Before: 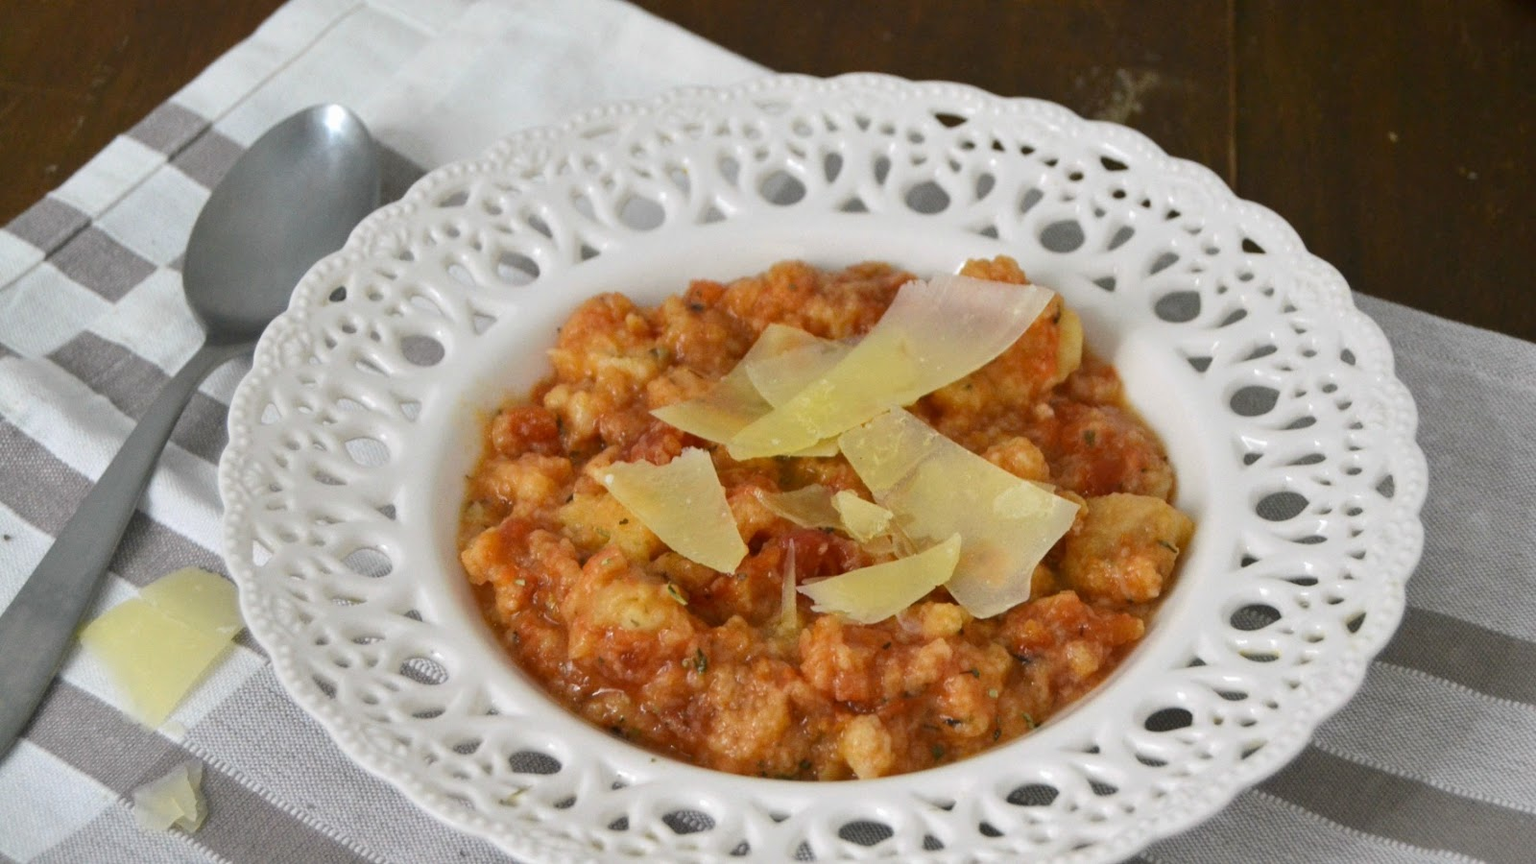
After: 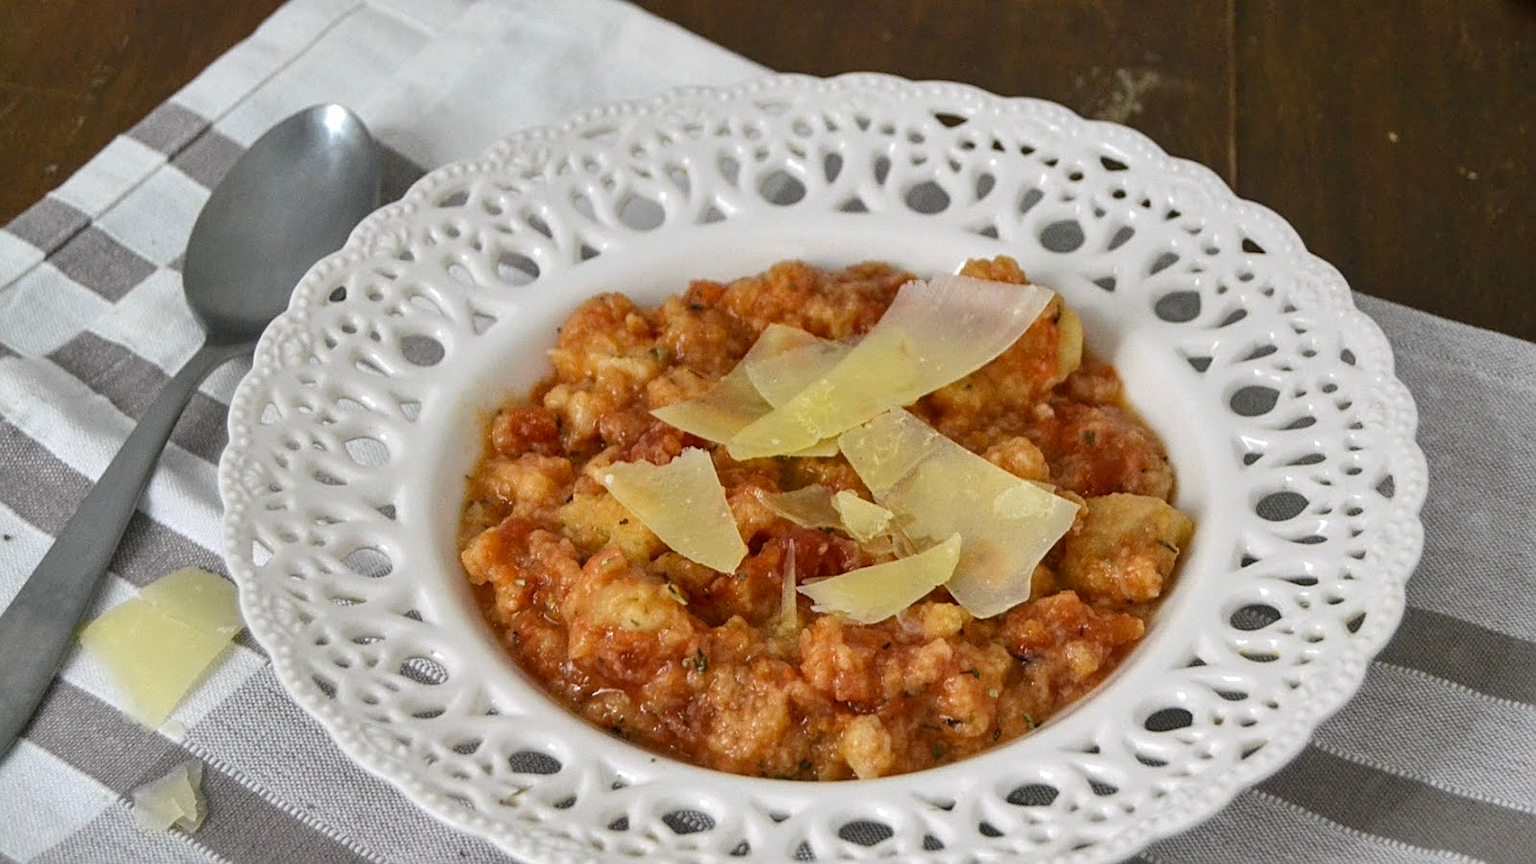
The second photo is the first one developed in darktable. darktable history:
sharpen: on, module defaults
local contrast: on, module defaults
shadows and highlights: shadows 37.12, highlights -28.19, soften with gaussian
